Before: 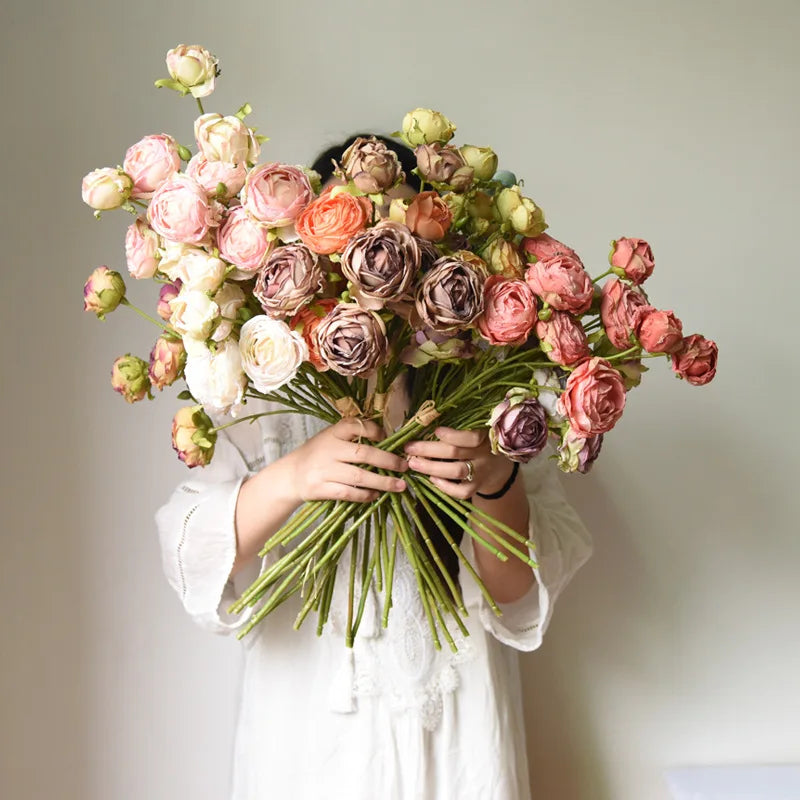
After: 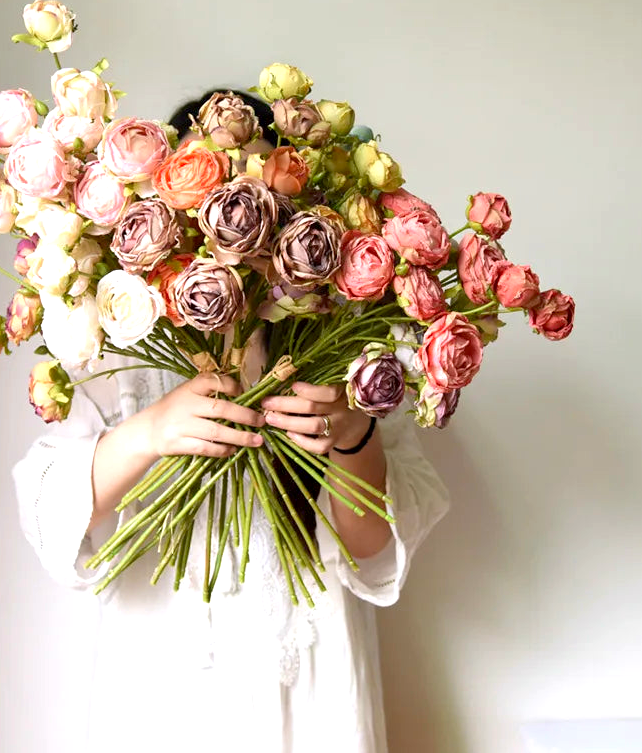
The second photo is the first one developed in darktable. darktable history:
white balance: red 1.004, blue 1.024
exposure: black level correction 0.005, exposure 0.417 EV, compensate highlight preservation false
crop and rotate: left 17.959%, top 5.771%, right 1.742%
contrast brightness saturation: saturation 0.1
